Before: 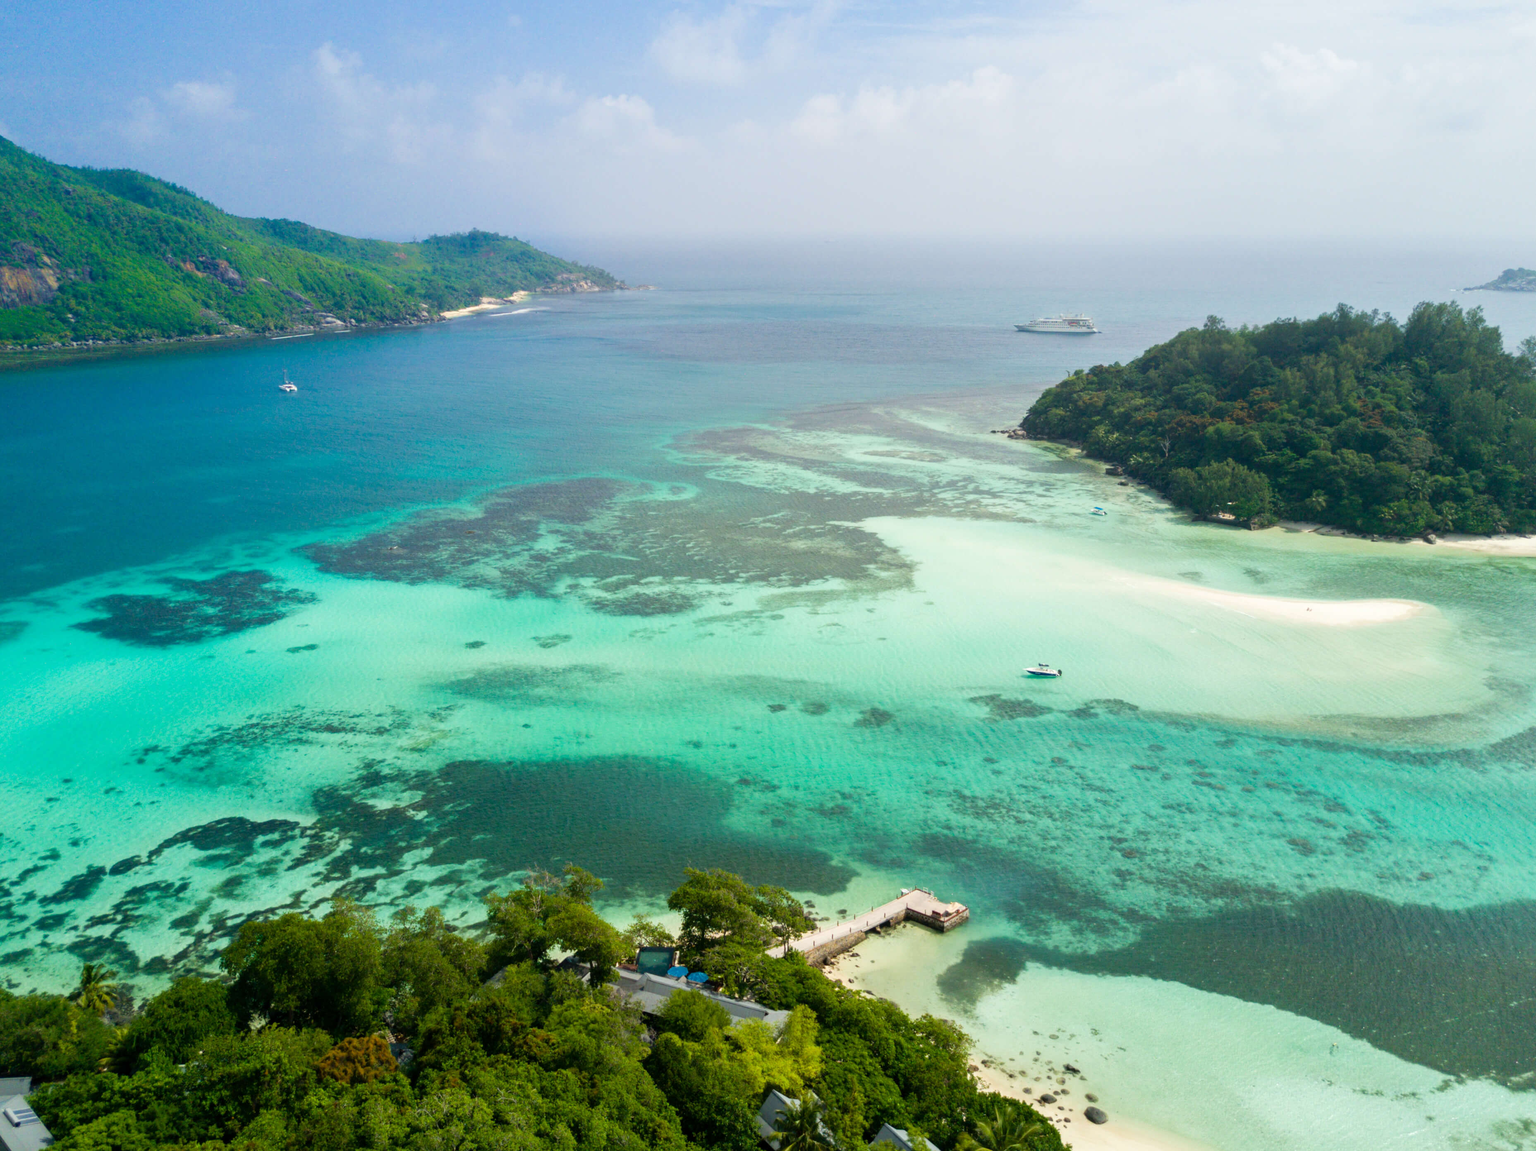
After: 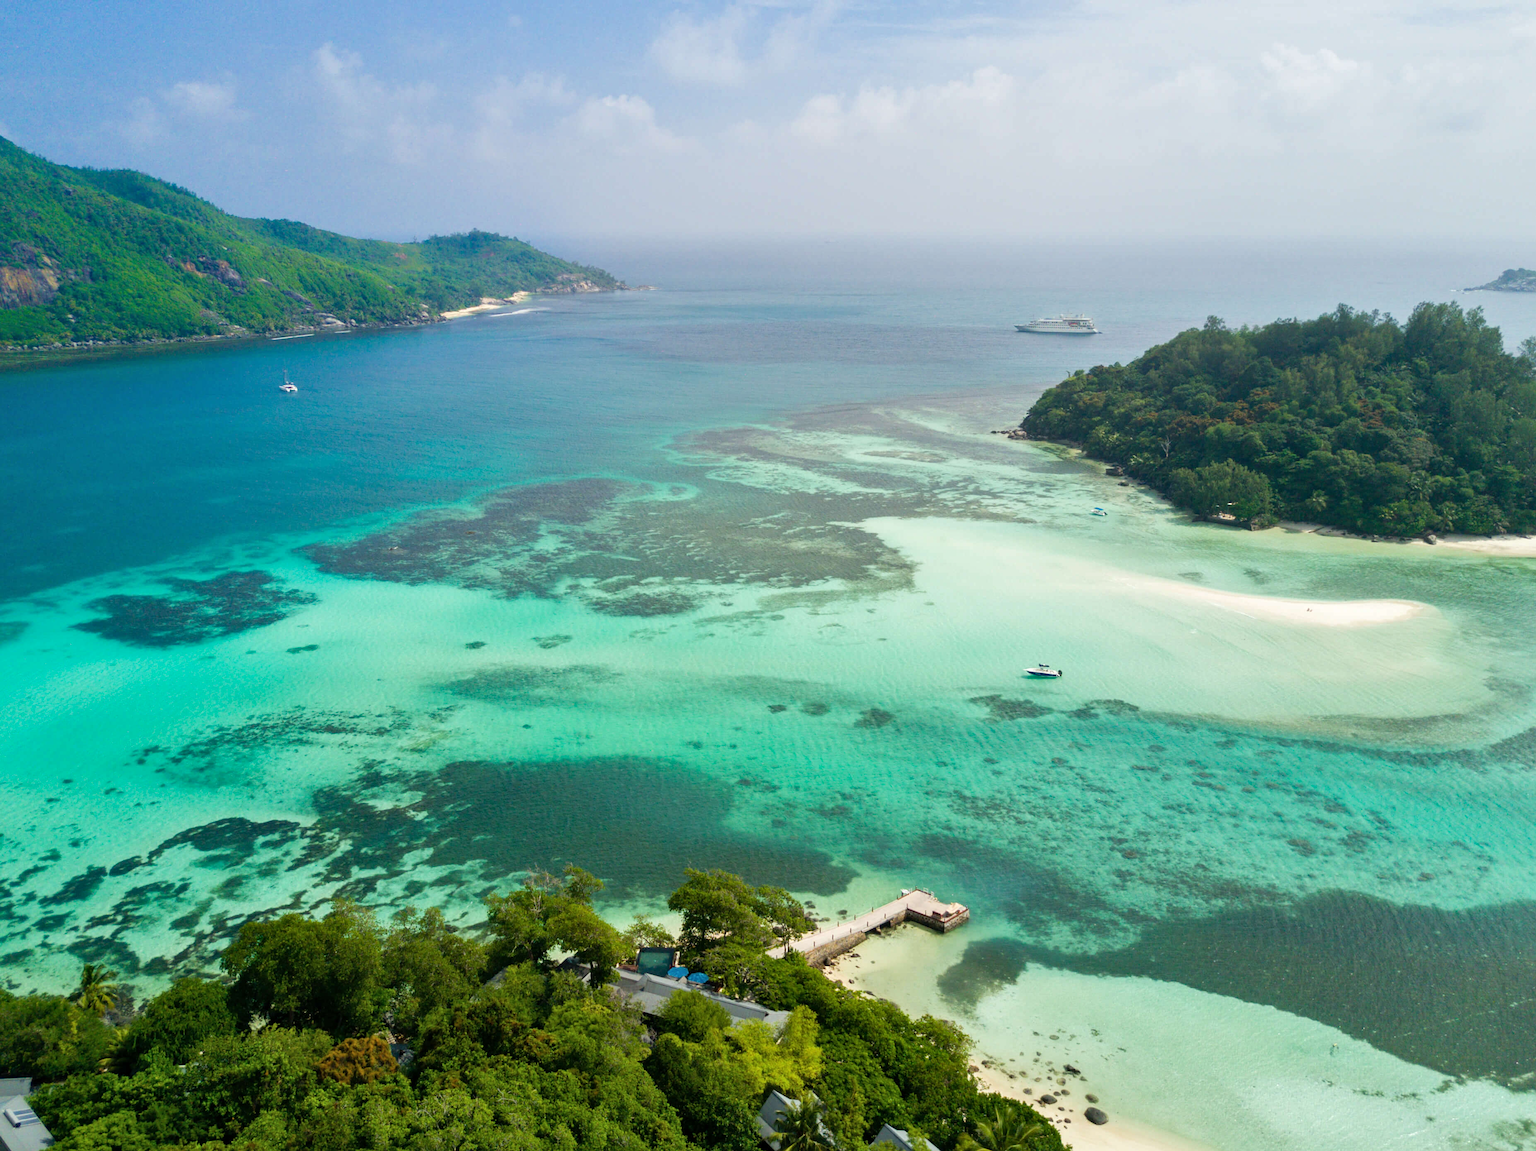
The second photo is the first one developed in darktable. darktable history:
sharpen: amount 0.208
shadows and highlights: shadows 31.92, highlights -32.9, soften with gaussian
